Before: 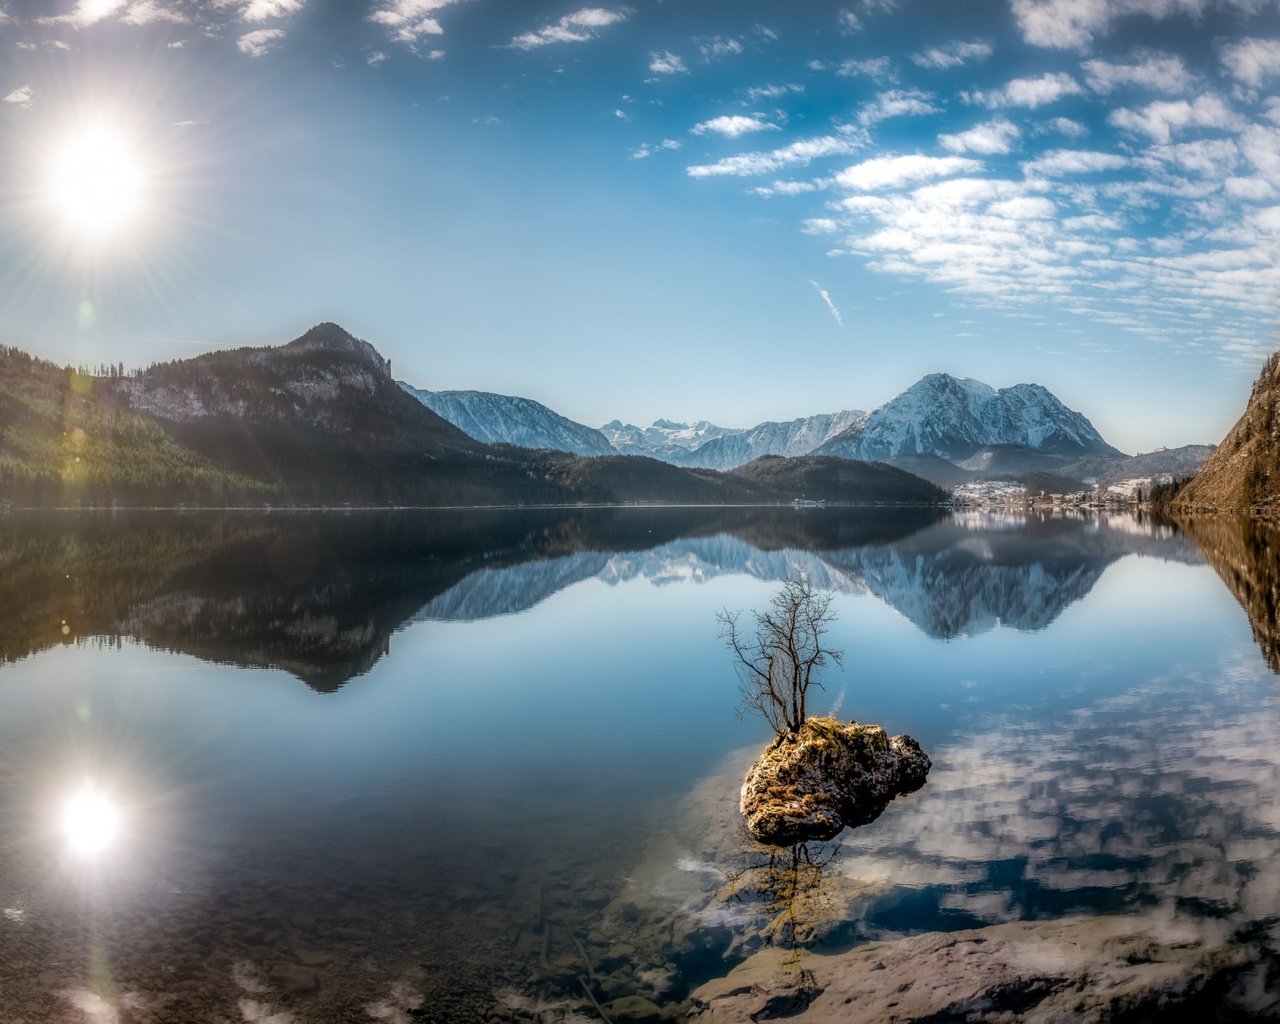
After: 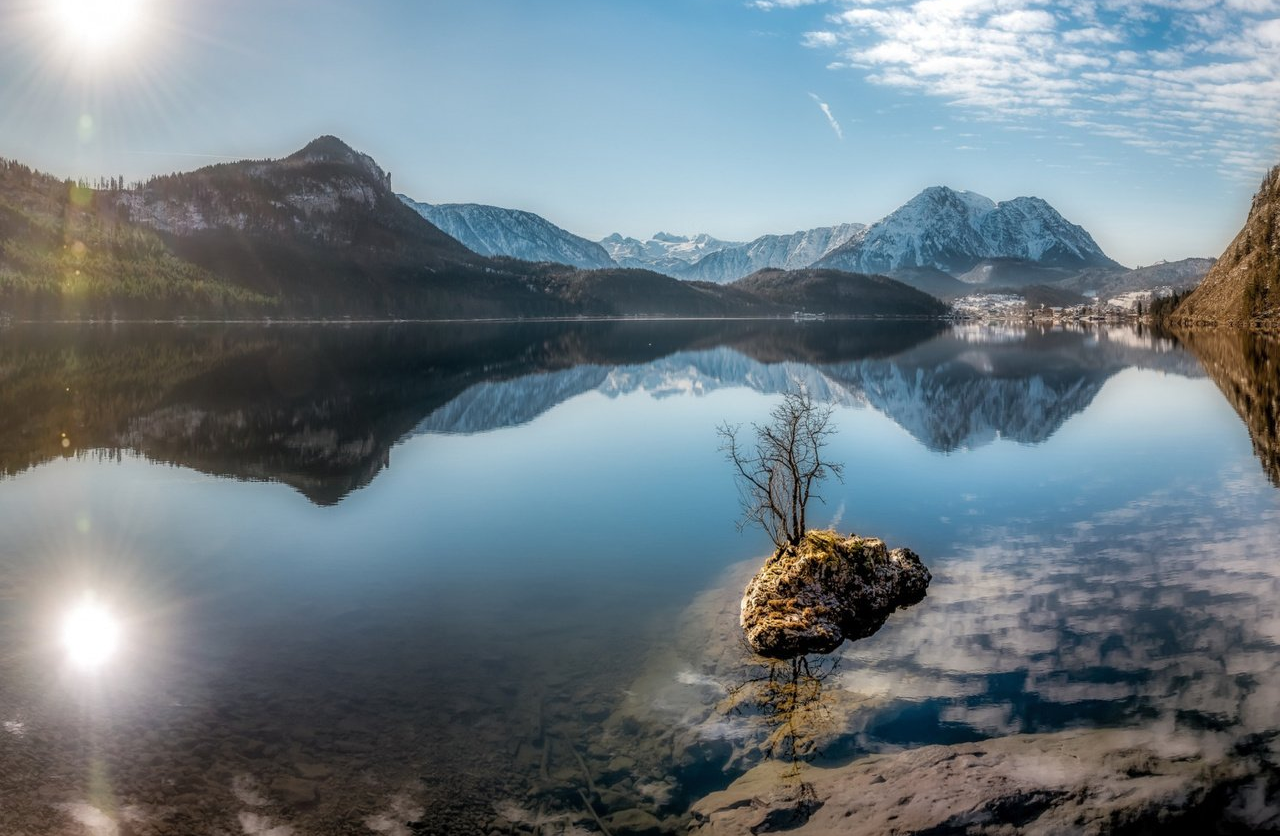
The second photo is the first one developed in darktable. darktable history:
shadows and highlights: shadows 25.54, highlights -23.36
crop and rotate: top 18.35%
